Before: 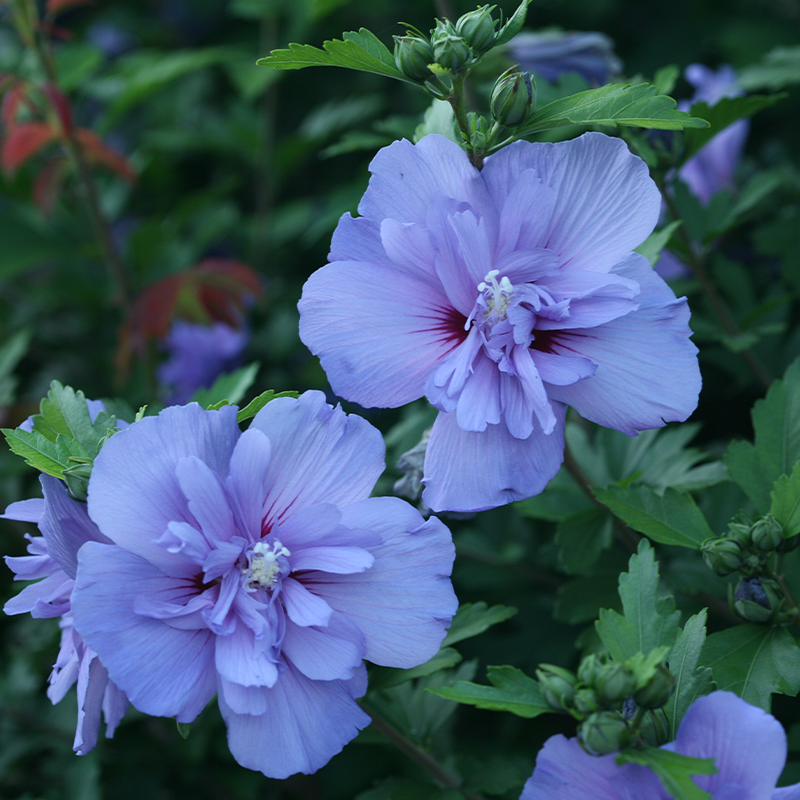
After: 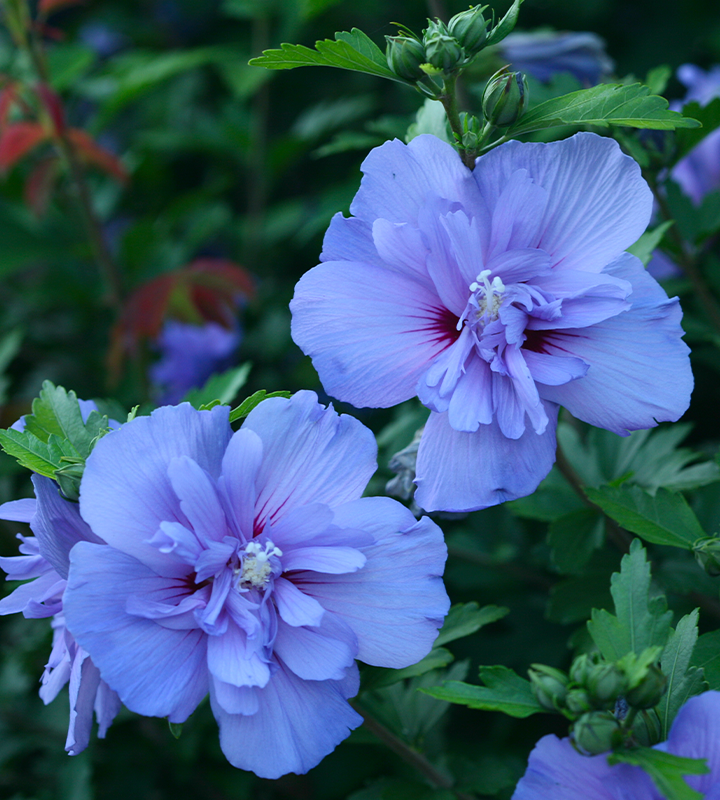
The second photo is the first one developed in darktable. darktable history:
contrast brightness saturation: contrast 0.08, saturation 0.2
crop and rotate: left 1.088%, right 8.807%
